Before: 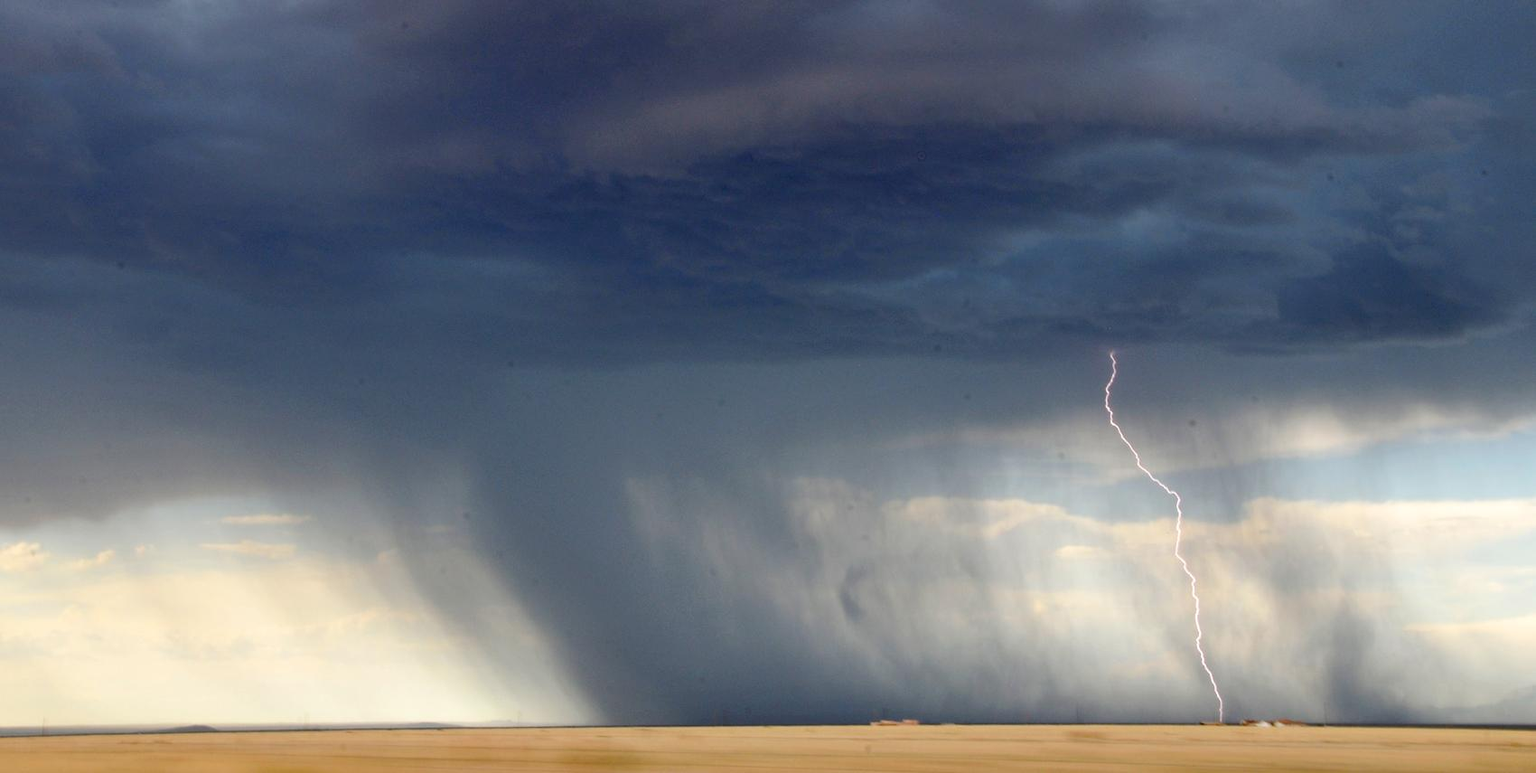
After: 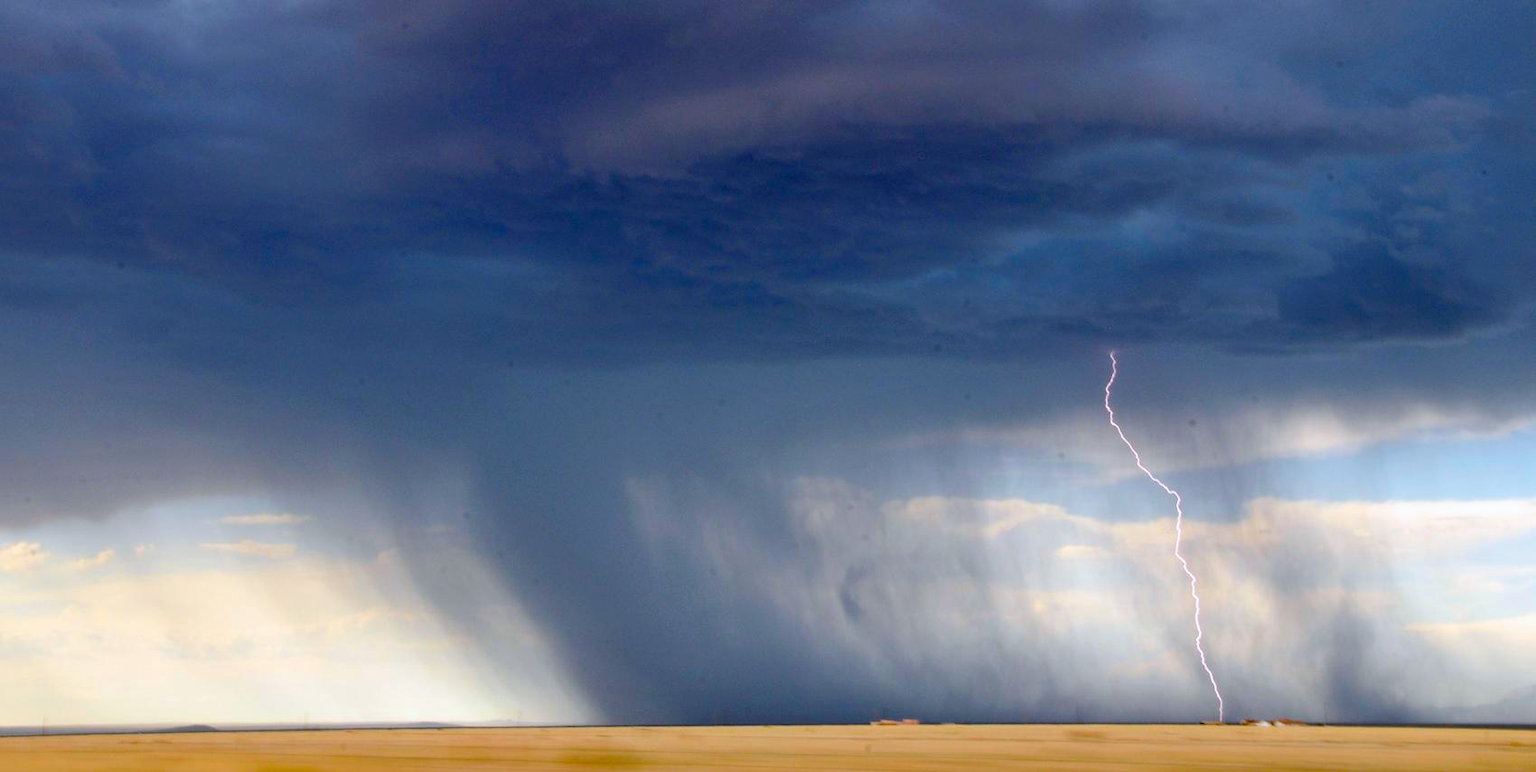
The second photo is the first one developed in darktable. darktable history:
color calibration: illuminant as shot in camera, x 0.358, y 0.373, temperature 4628.91 K
color balance rgb: perceptual saturation grading › global saturation 30%, global vibrance 20%
